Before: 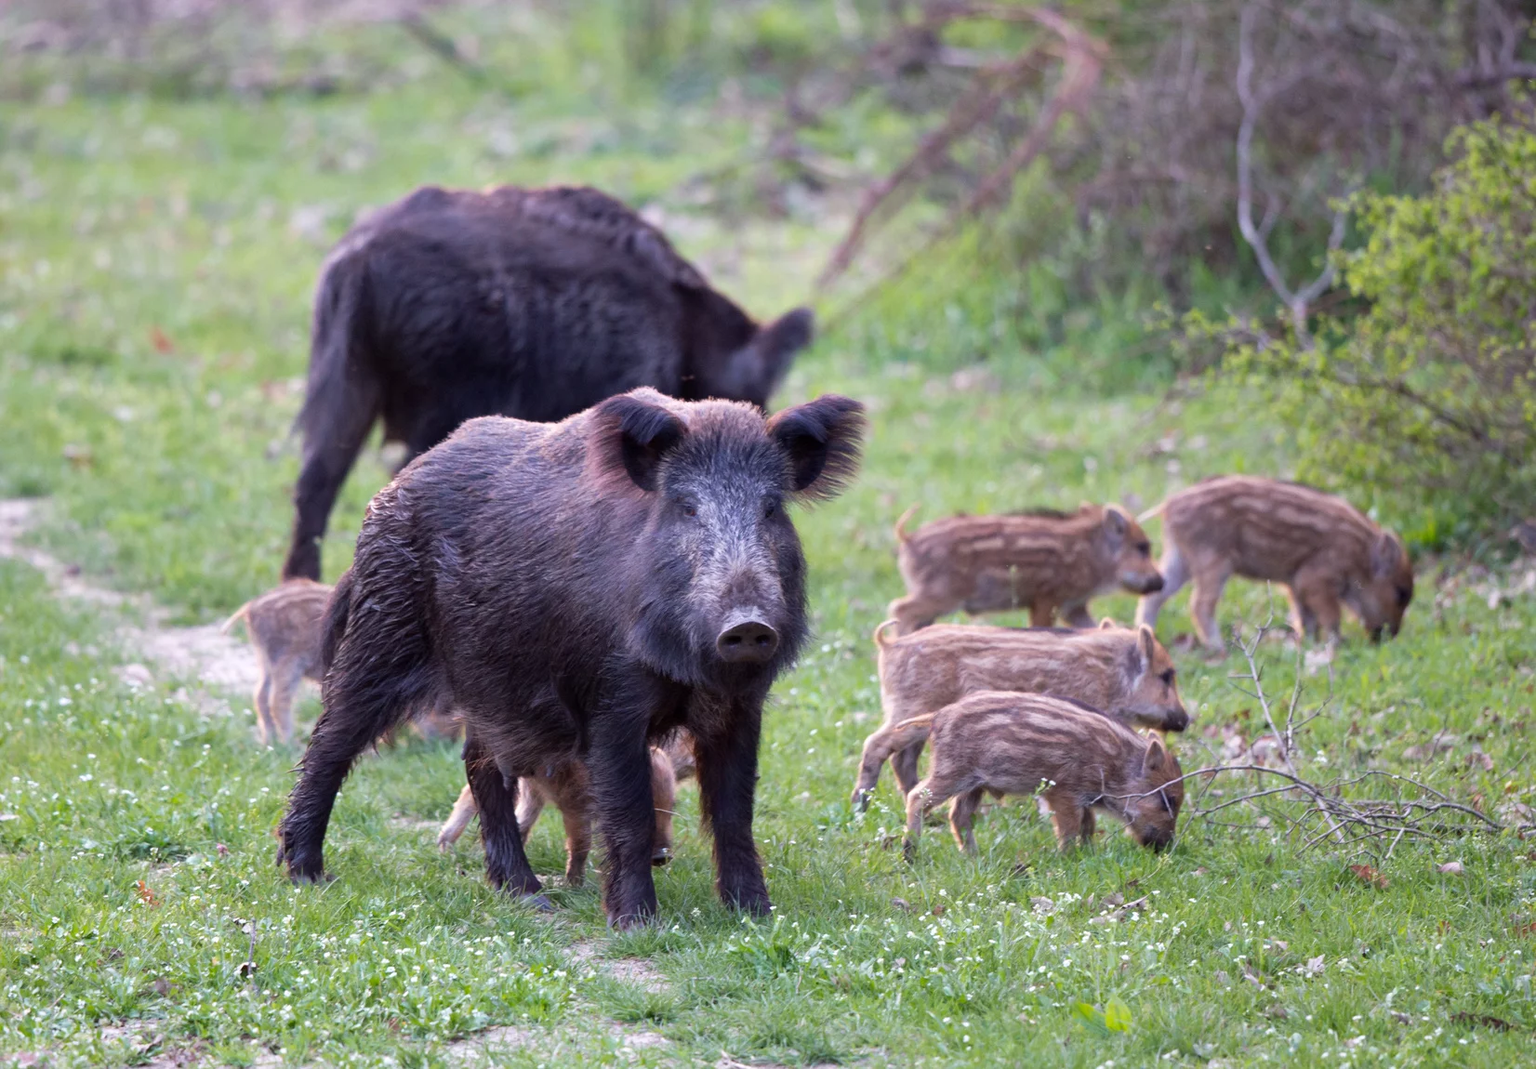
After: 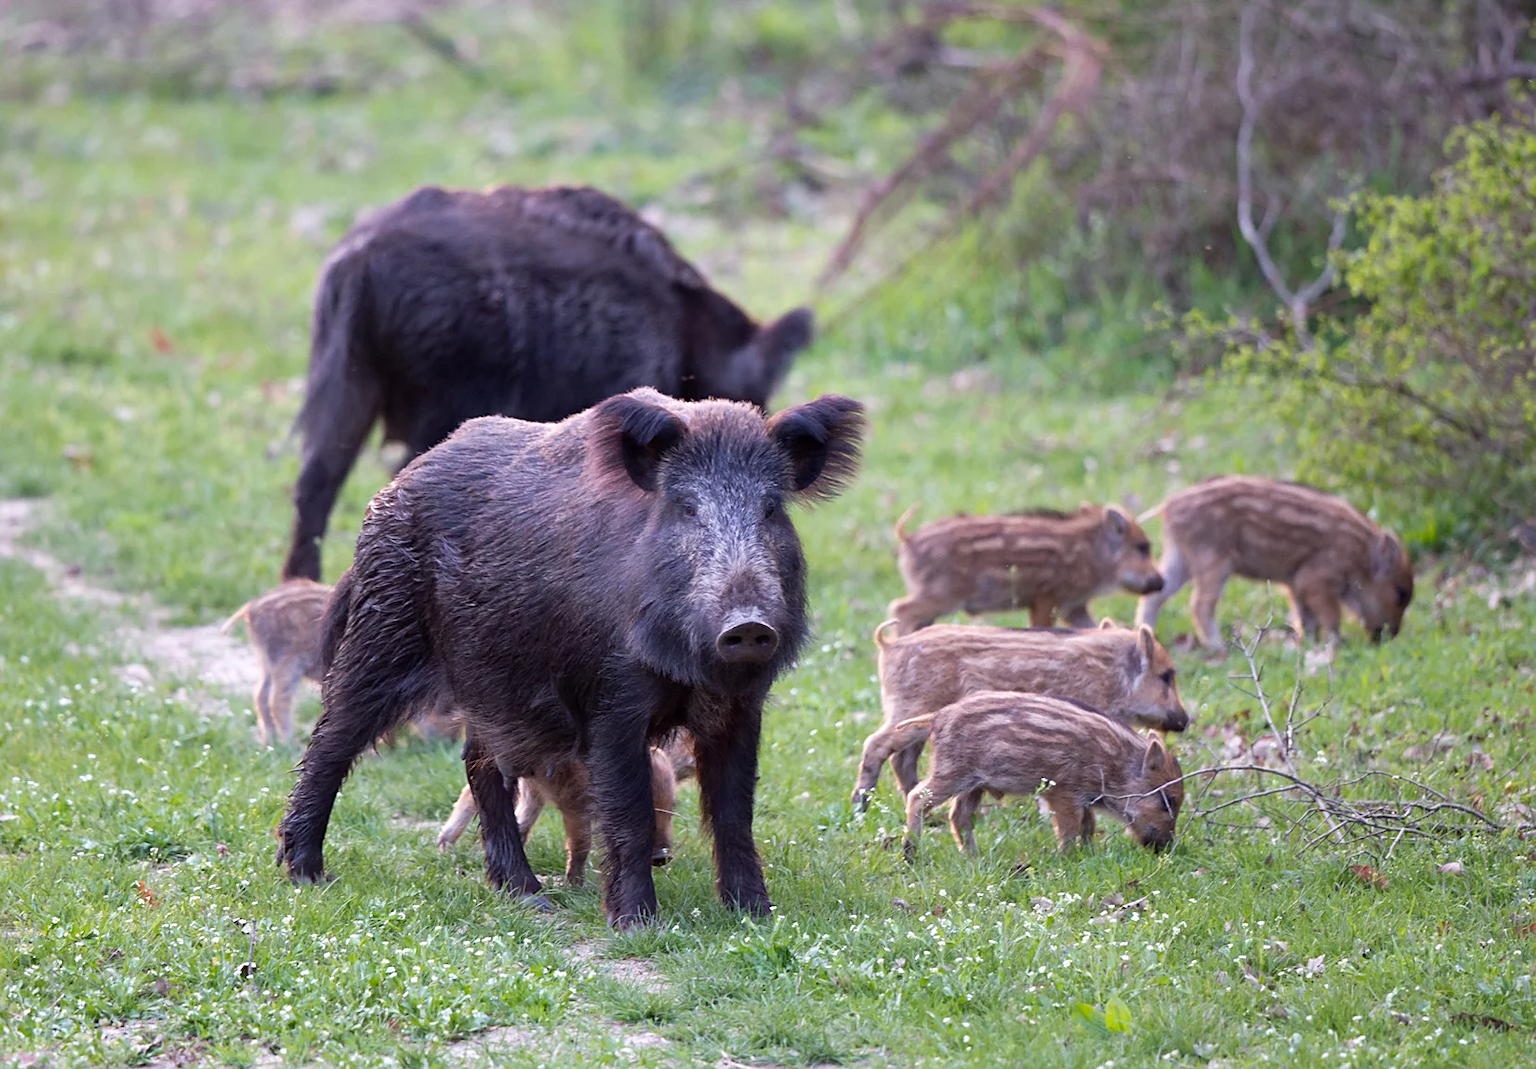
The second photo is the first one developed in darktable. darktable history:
sharpen: radius 1.864, amount 0.398, threshold 1.271
tone equalizer: on, module defaults
